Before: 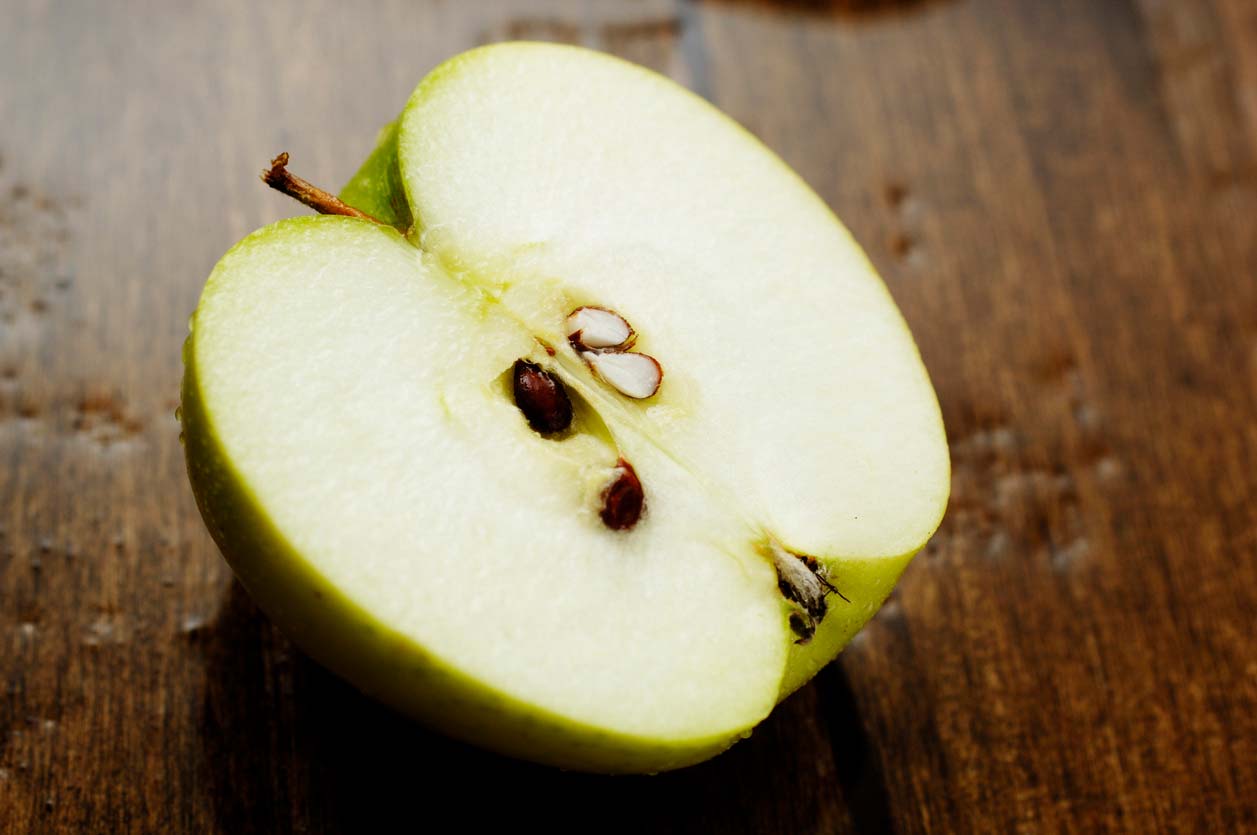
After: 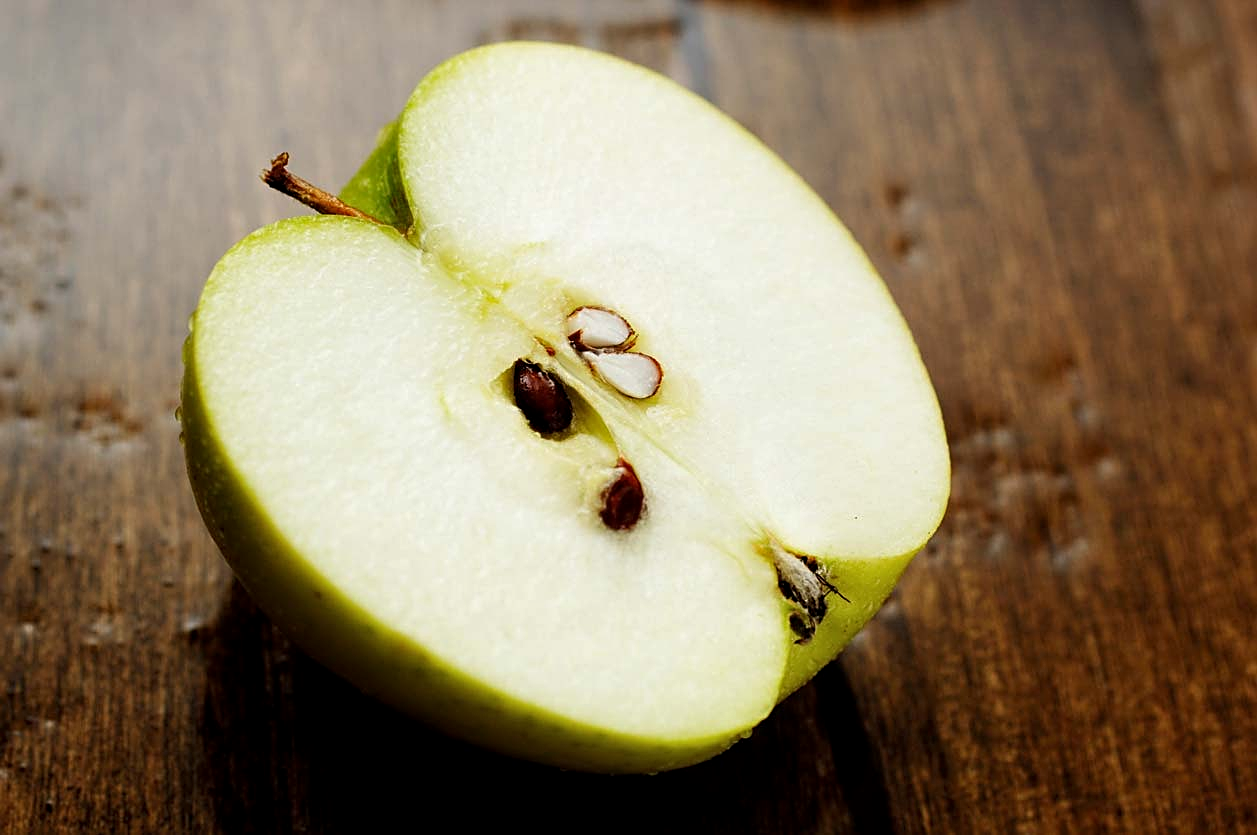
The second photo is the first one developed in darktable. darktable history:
sharpen: on, module defaults
local contrast: highlights 105%, shadows 101%, detail 119%, midtone range 0.2
